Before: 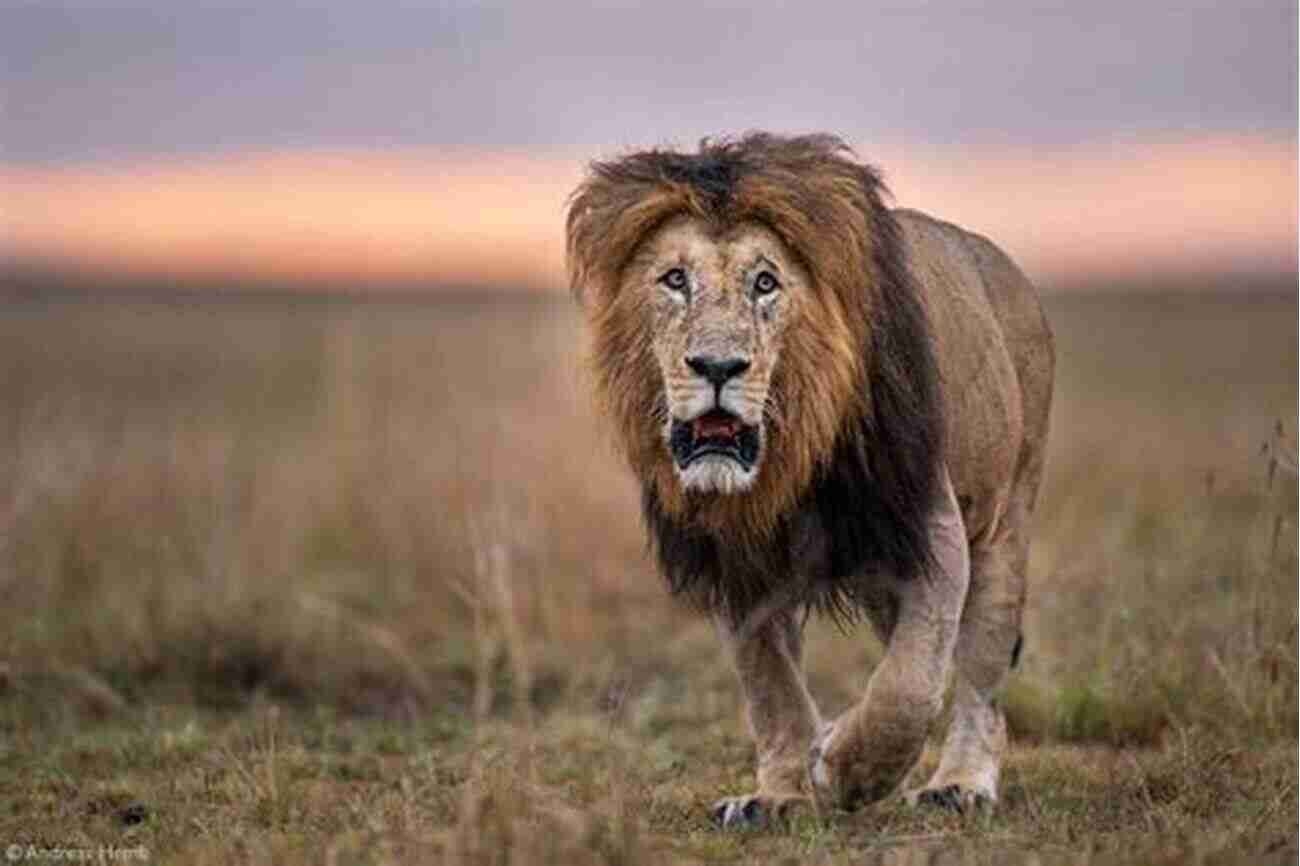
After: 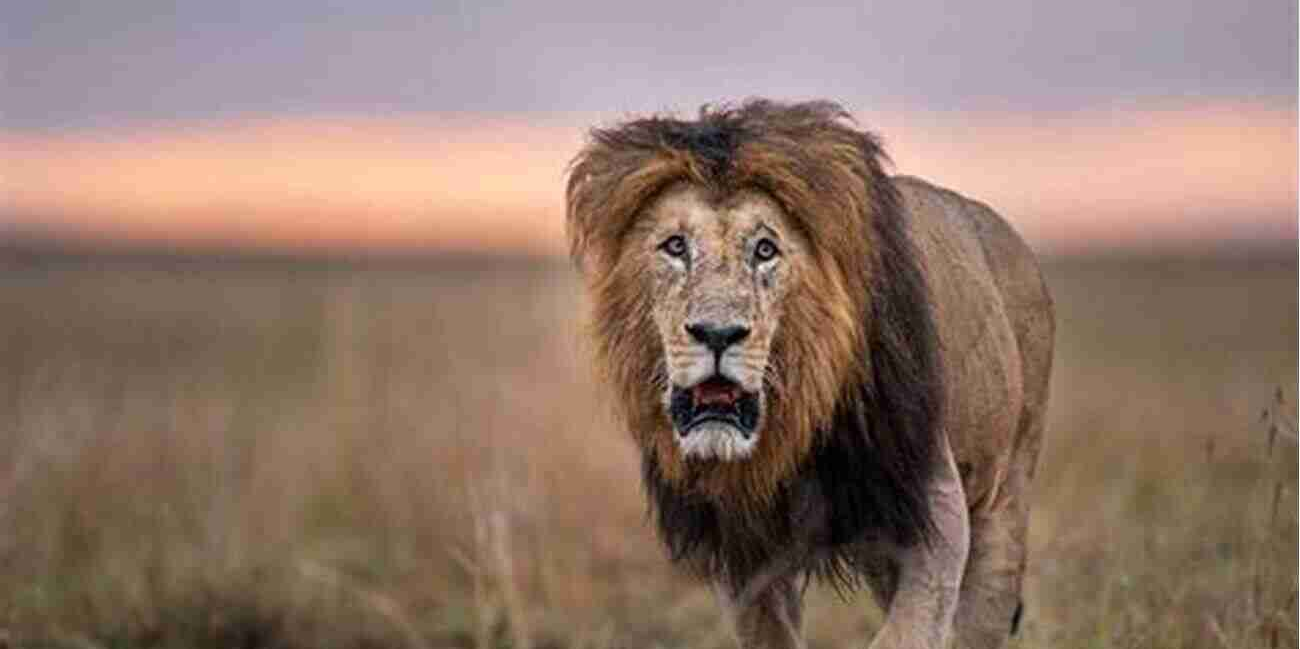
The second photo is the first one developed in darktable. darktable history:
crop: top 3.857%, bottom 21.132%
white balance: emerald 1
